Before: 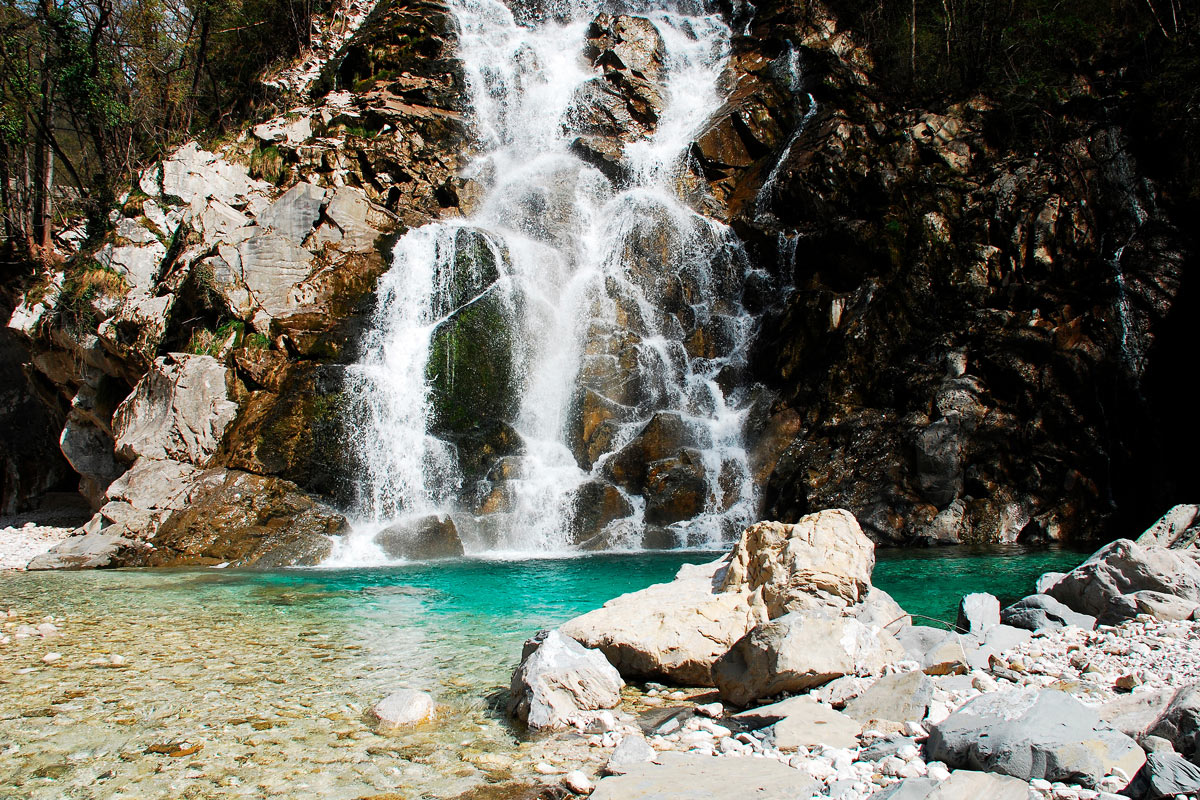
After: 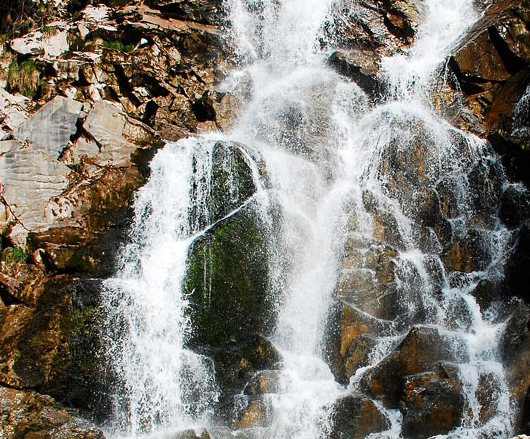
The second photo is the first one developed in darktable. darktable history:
crop: left 20.263%, top 10.779%, right 35.564%, bottom 34.26%
